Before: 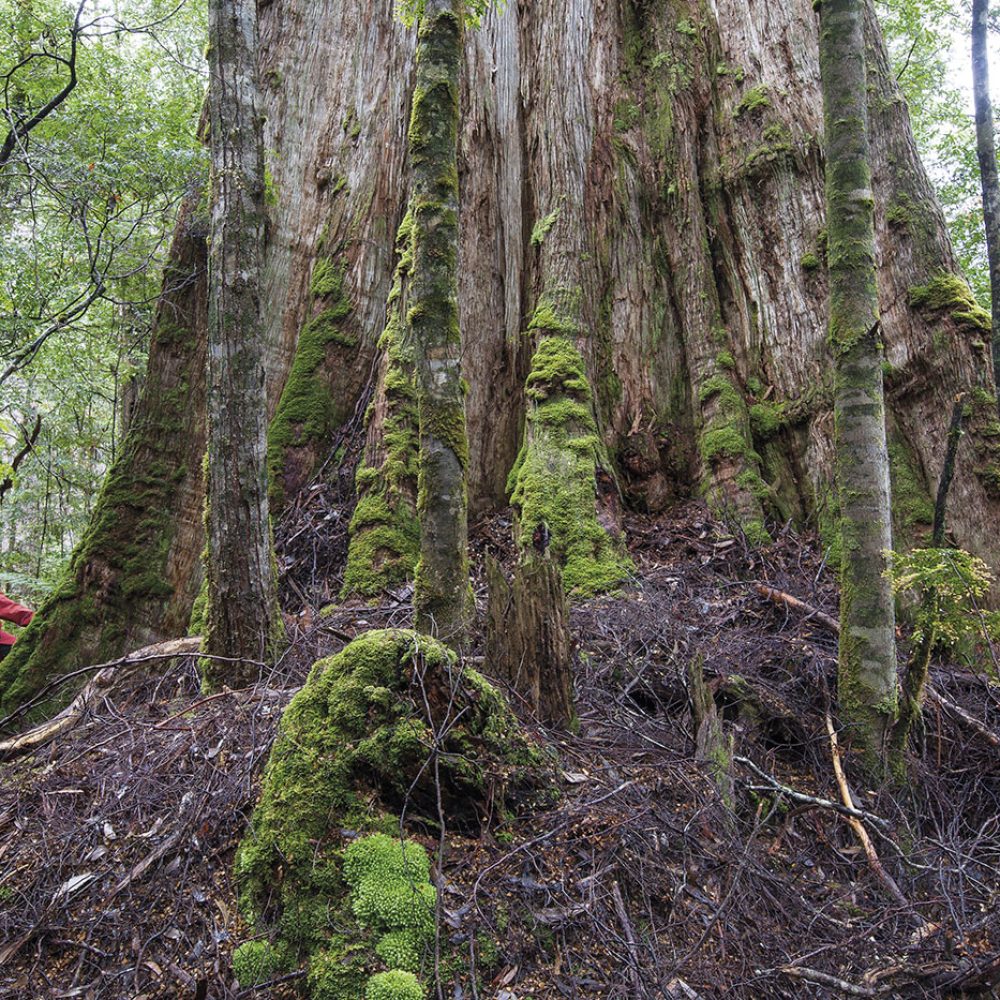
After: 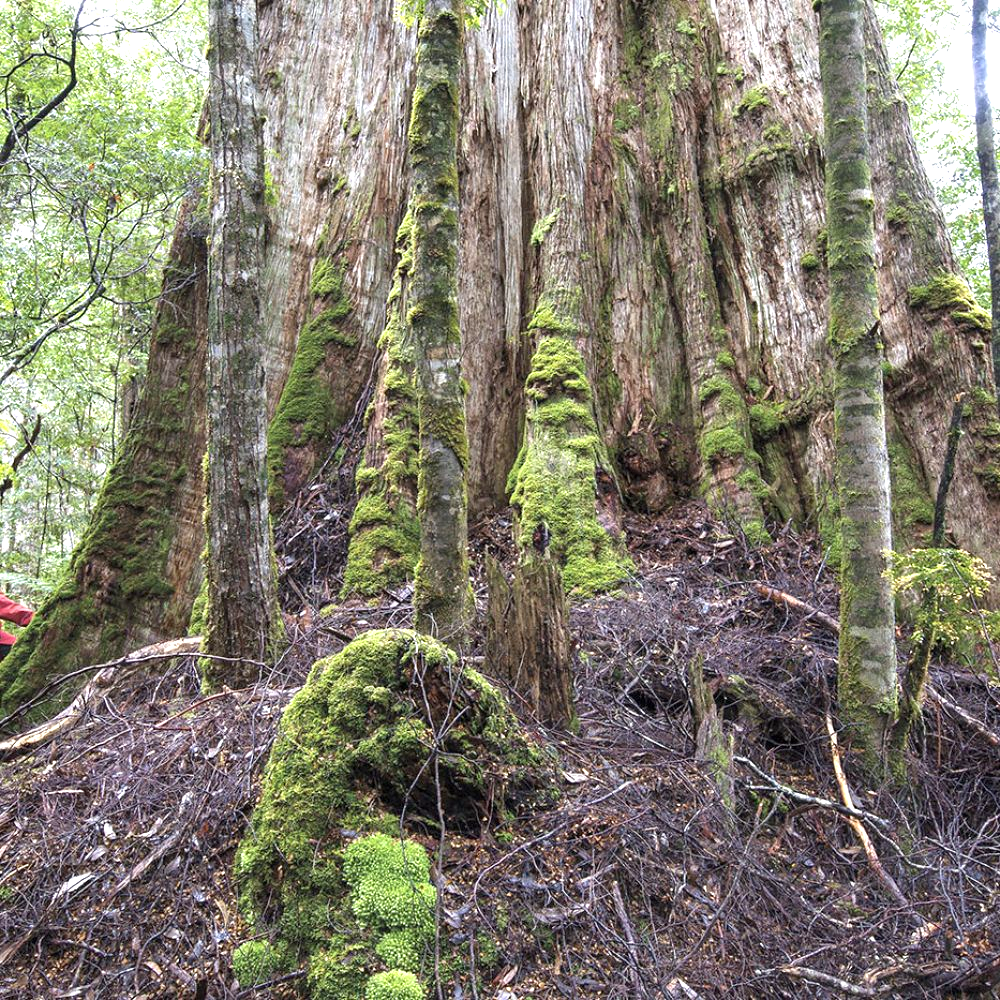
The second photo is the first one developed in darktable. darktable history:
contrast brightness saturation: saturation -0.04
exposure: black level correction 0.001, exposure 0.955 EV, compensate exposure bias true, compensate highlight preservation false
